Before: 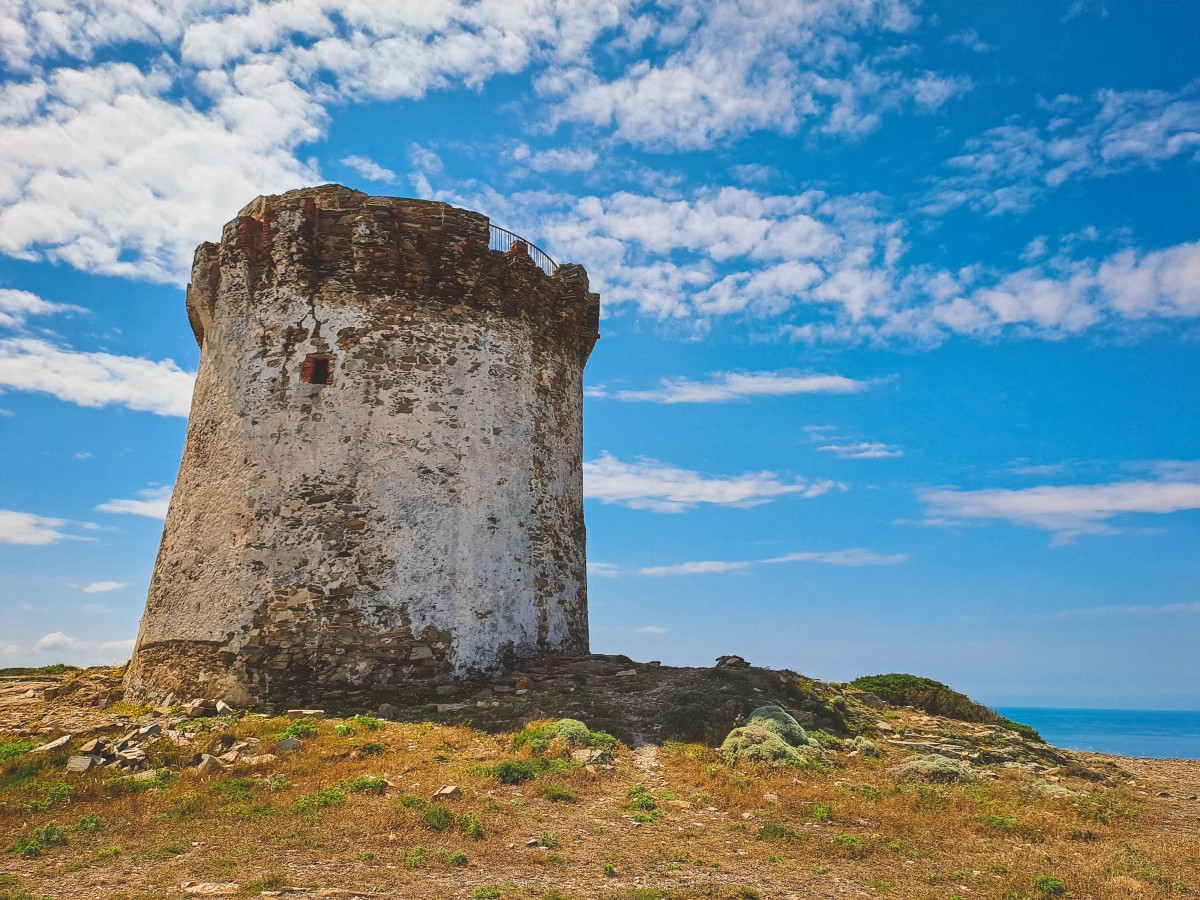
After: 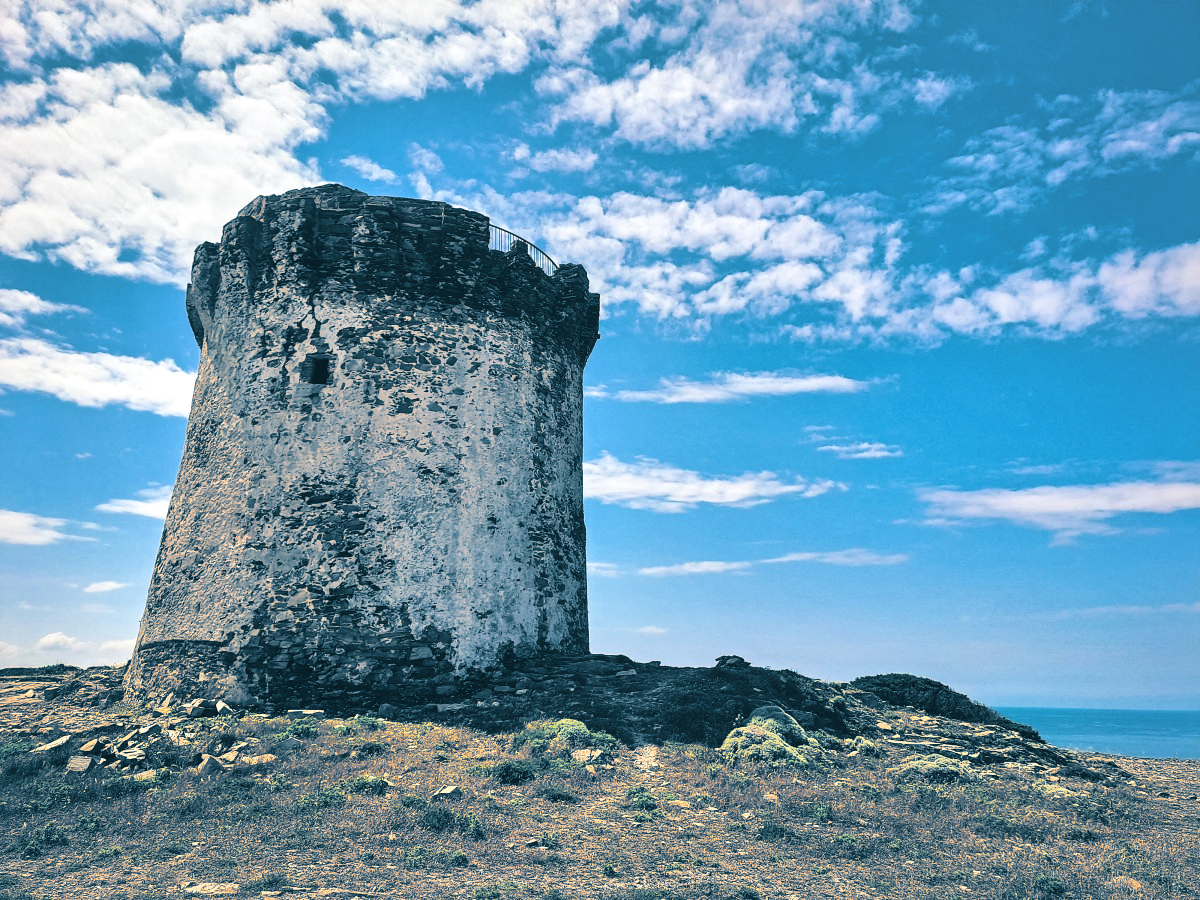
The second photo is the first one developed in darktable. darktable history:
split-toning: shadows › hue 212.4°, balance -70
tone curve: curves: ch0 [(0, 0) (0.003, 0.003) (0.011, 0.012) (0.025, 0.027) (0.044, 0.048) (0.069, 0.075) (0.1, 0.108) (0.136, 0.147) (0.177, 0.192) (0.224, 0.243) (0.277, 0.3) (0.335, 0.363) (0.399, 0.433) (0.468, 0.508) (0.543, 0.589) (0.623, 0.676) (0.709, 0.769) (0.801, 0.868) (0.898, 0.949) (1, 1)], preserve colors none
local contrast: mode bilateral grid, contrast 25, coarseness 60, detail 151%, midtone range 0.2
